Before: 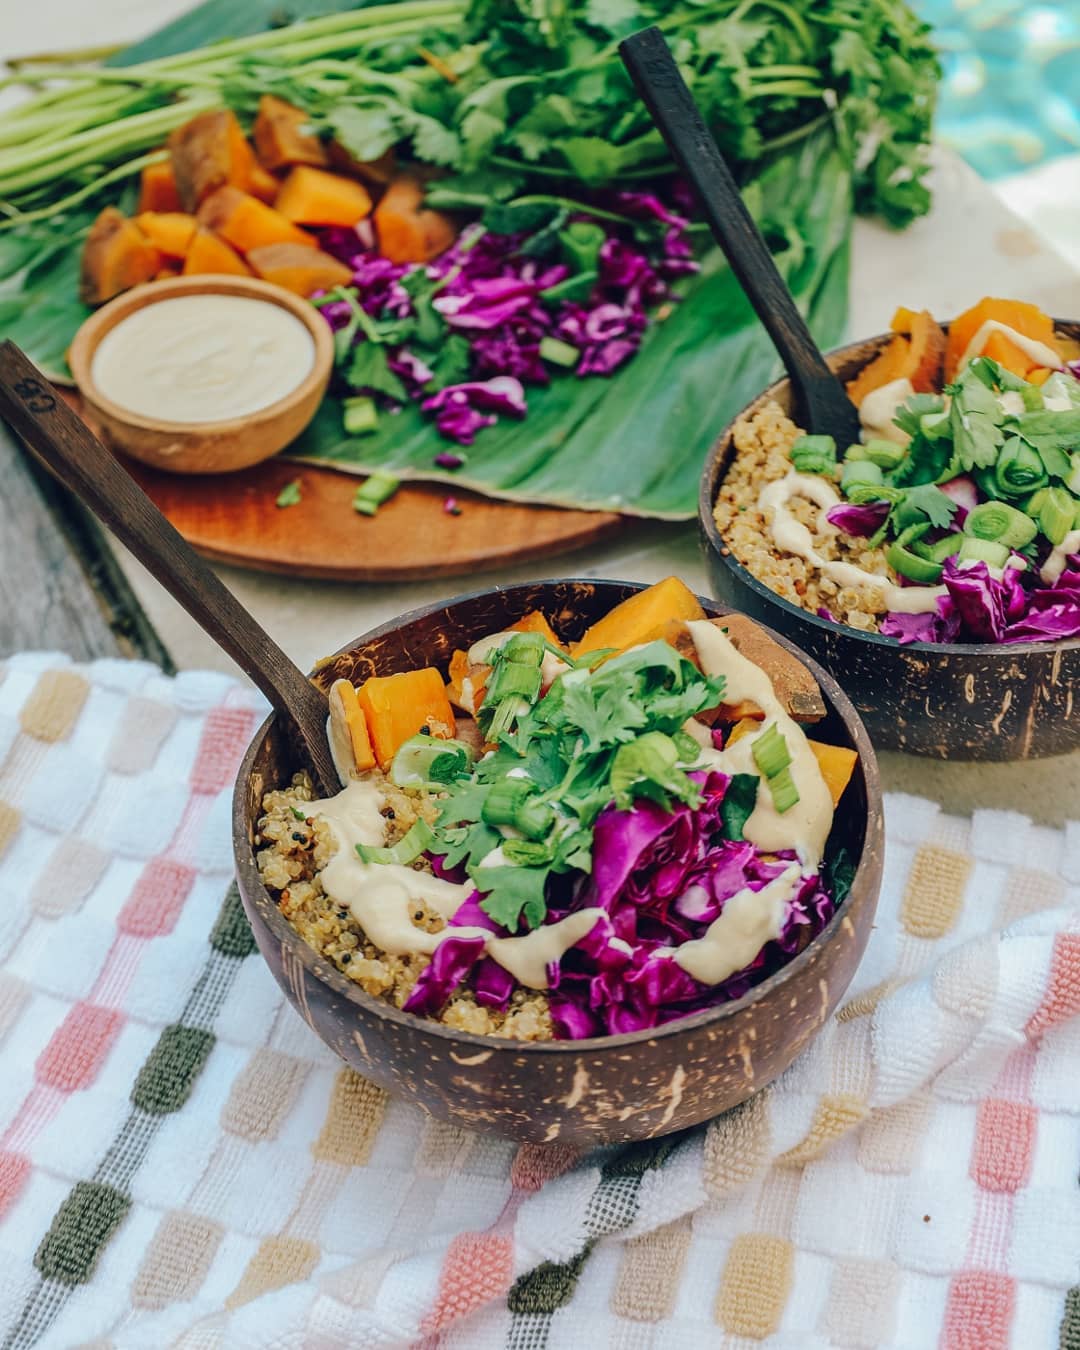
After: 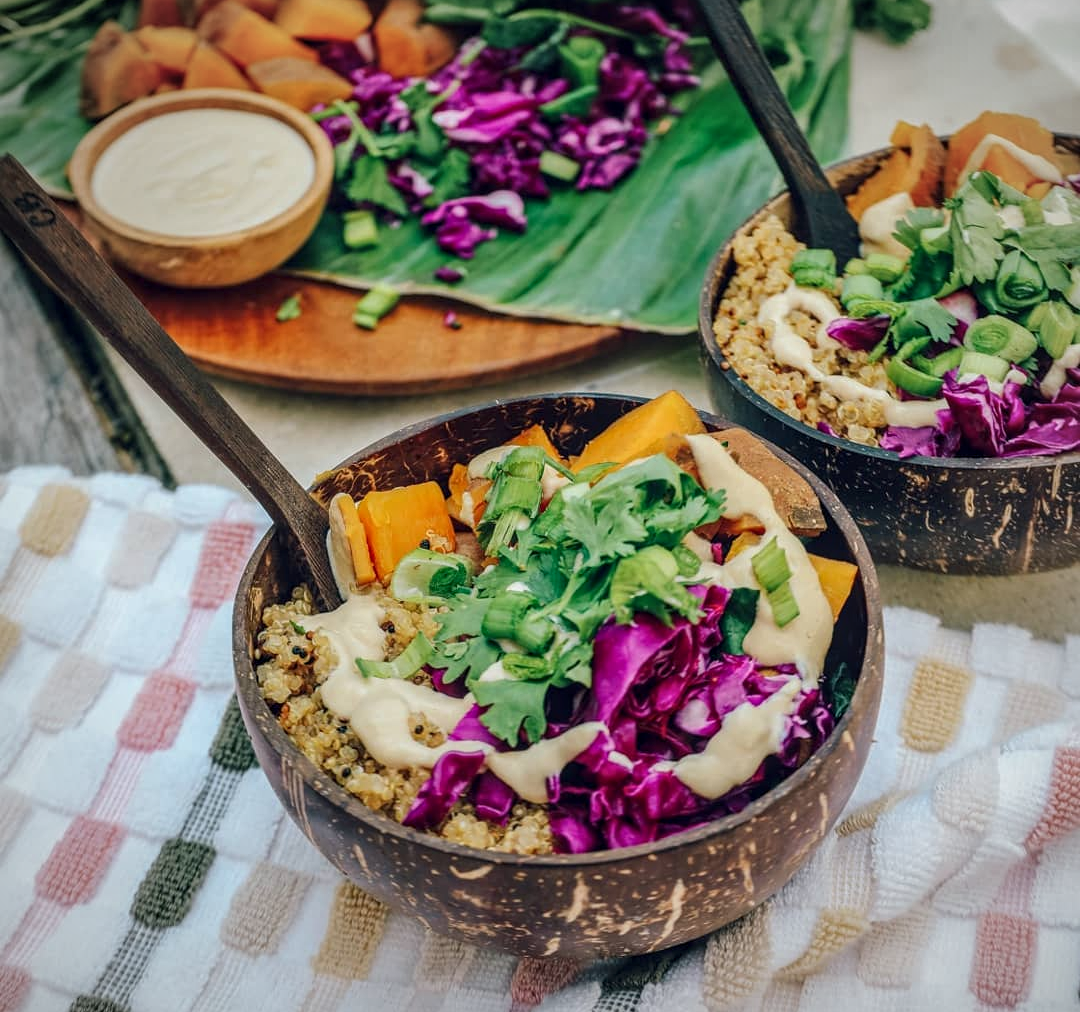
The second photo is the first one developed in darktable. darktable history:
local contrast: on, module defaults
vignetting: fall-off radius 70%, automatic ratio true
crop: top 13.819%, bottom 11.169%
